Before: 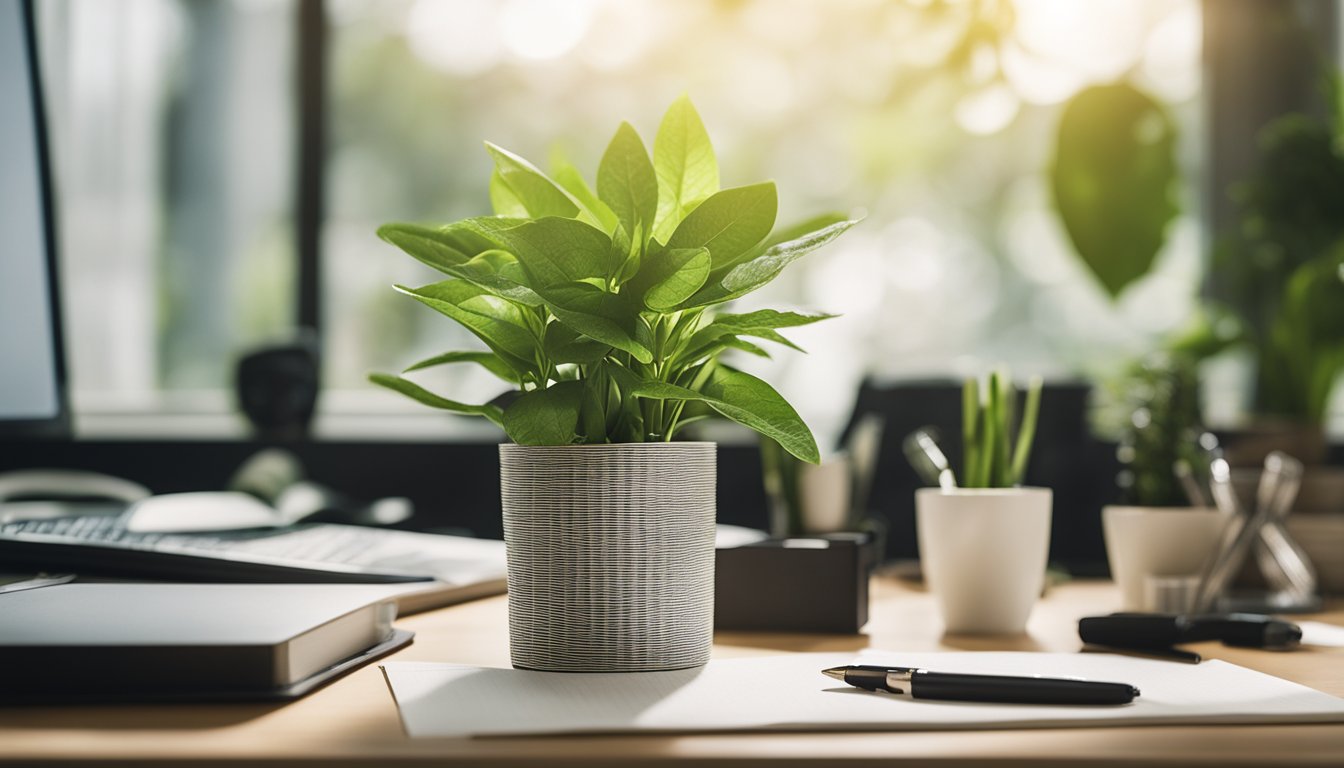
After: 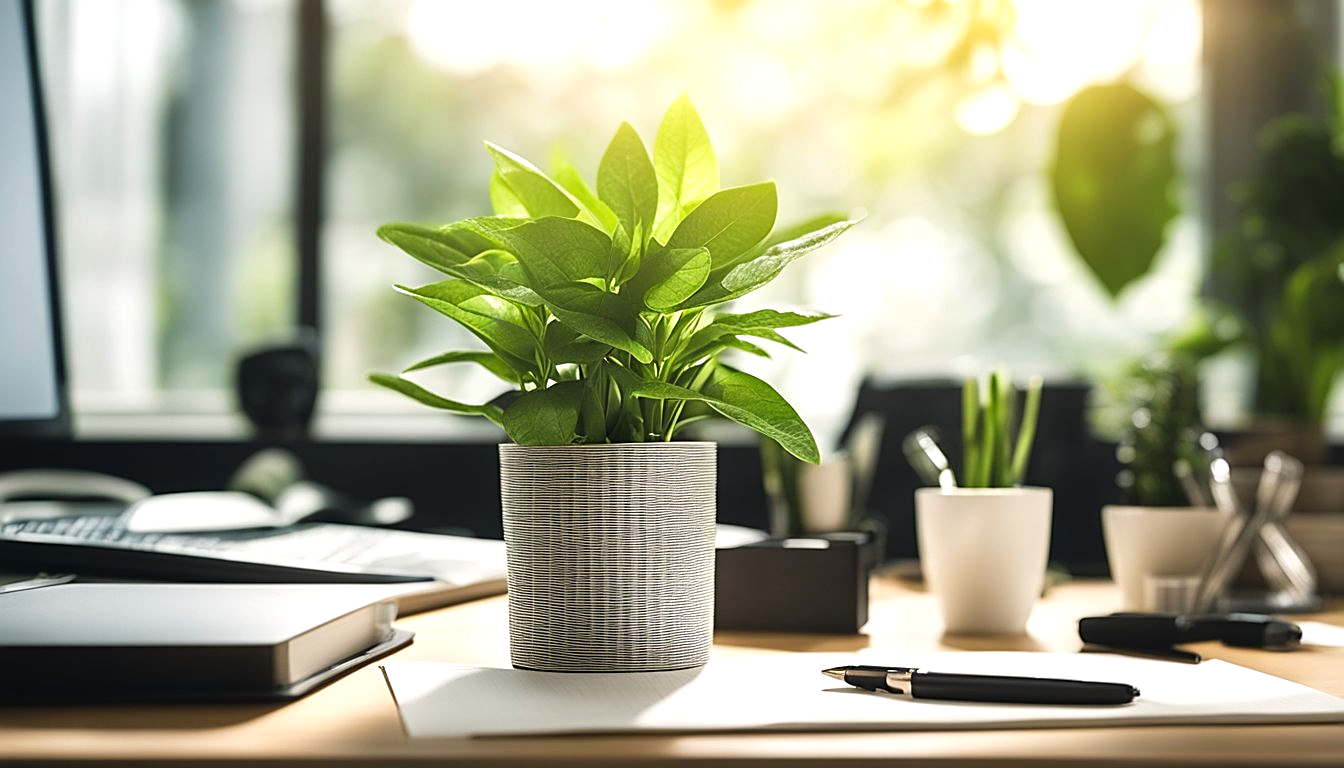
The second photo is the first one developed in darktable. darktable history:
sharpen: on, module defaults
tone equalizer: -8 EV -0.413 EV, -7 EV -0.389 EV, -6 EV -0.305 EV, -5 EV -0.24 EV, -3 EV 0.217 EV, -2 EV 0.303 EV, -1 EV 0.391 EV, +0 EV 0.445 EV
color correction: highlights b* 0.043, saturation 1.13
